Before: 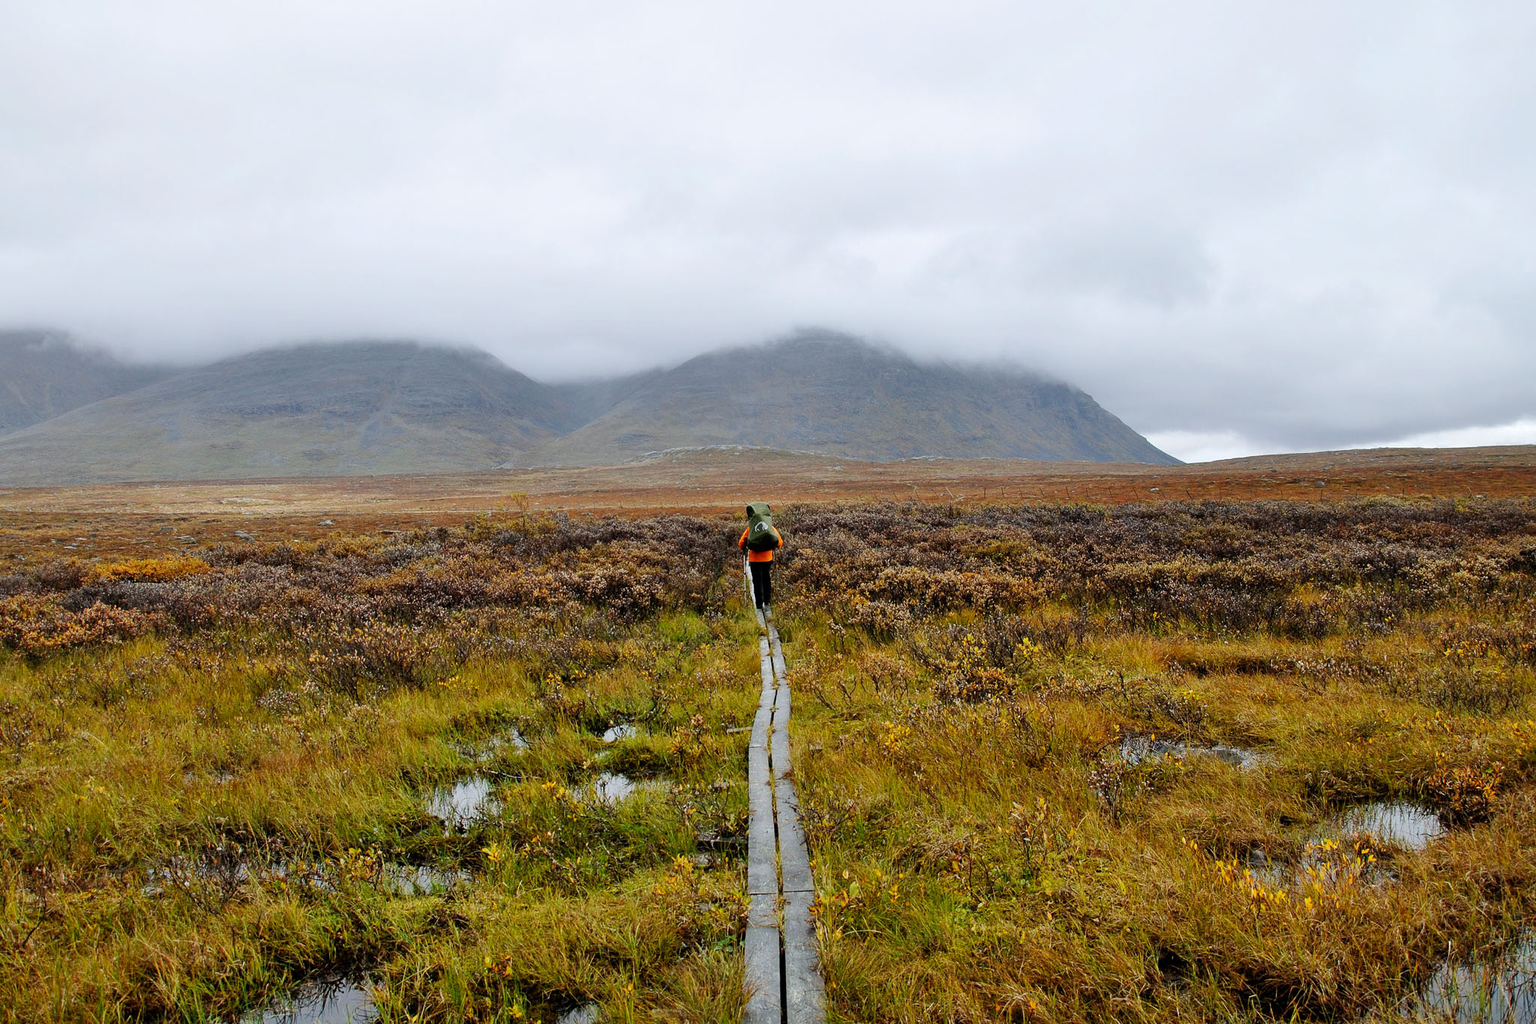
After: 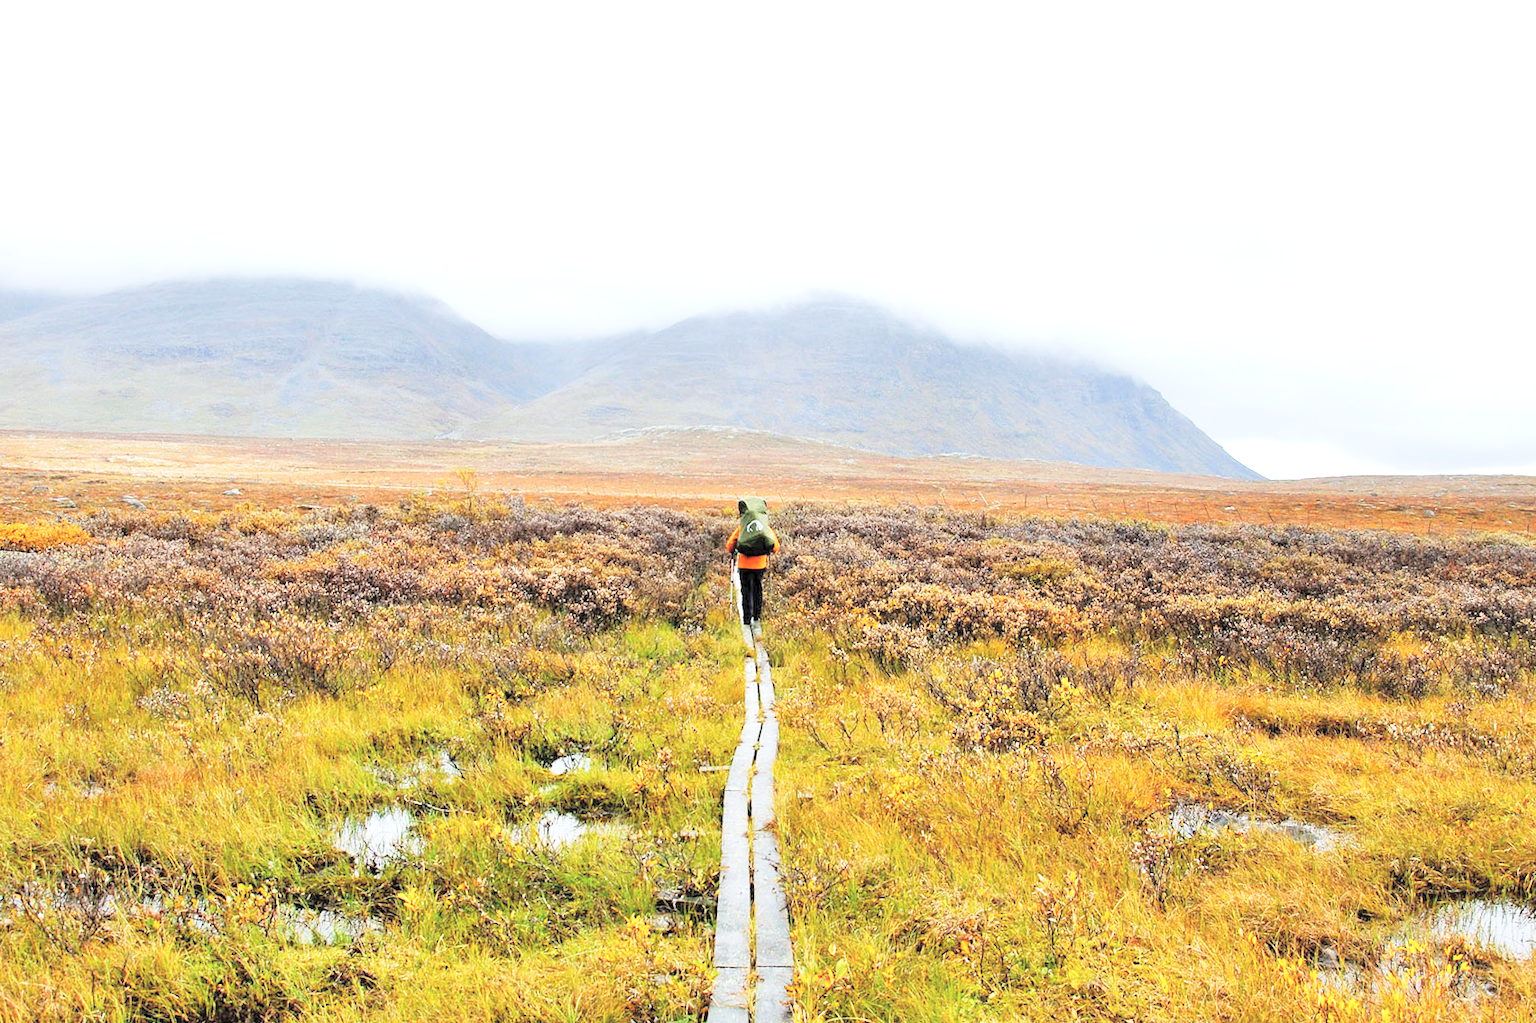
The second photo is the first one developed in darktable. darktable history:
base curve: curves: ch0 [(0, 0) (0.204, 0.334) (0.55, 0.733) (1, 1)], preserve colors none
crop and rotate: angle -3.27°, left 5.211%, top 5.211%, right 4.607%, bottom 4.607%
exposure: exposure 0.77 EV, compensate highlight preservation false
contrast brightness saturation: brightness 0.28
